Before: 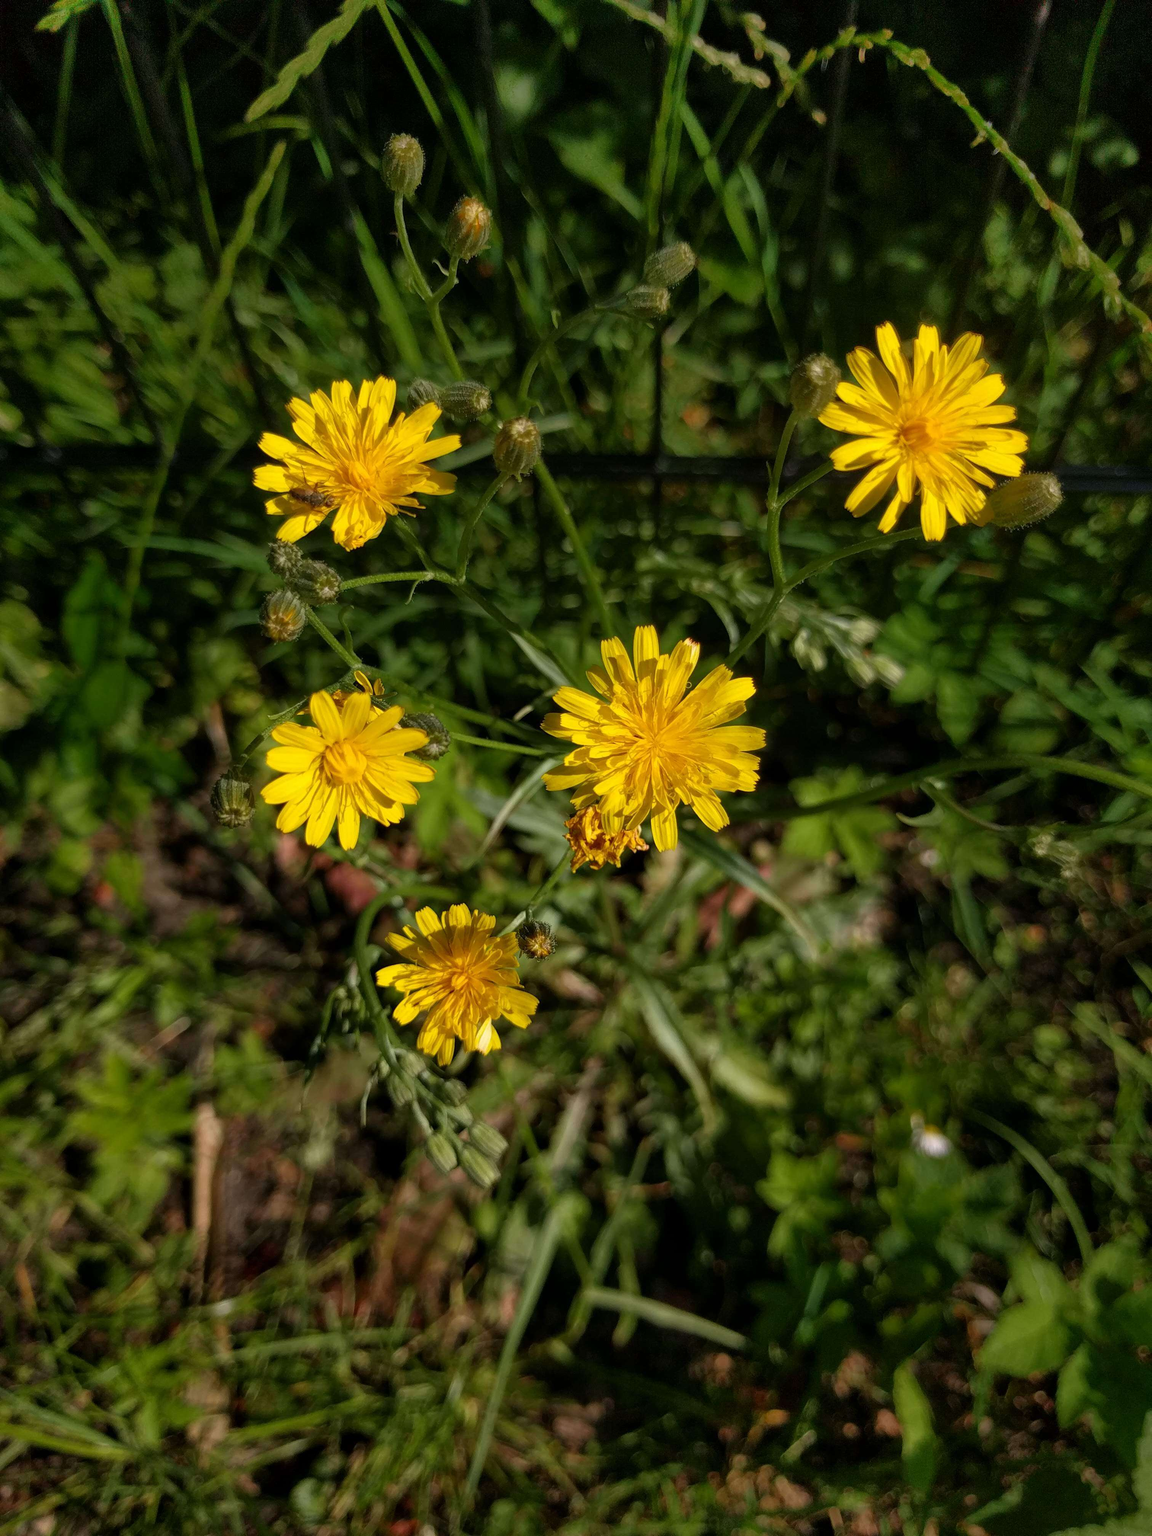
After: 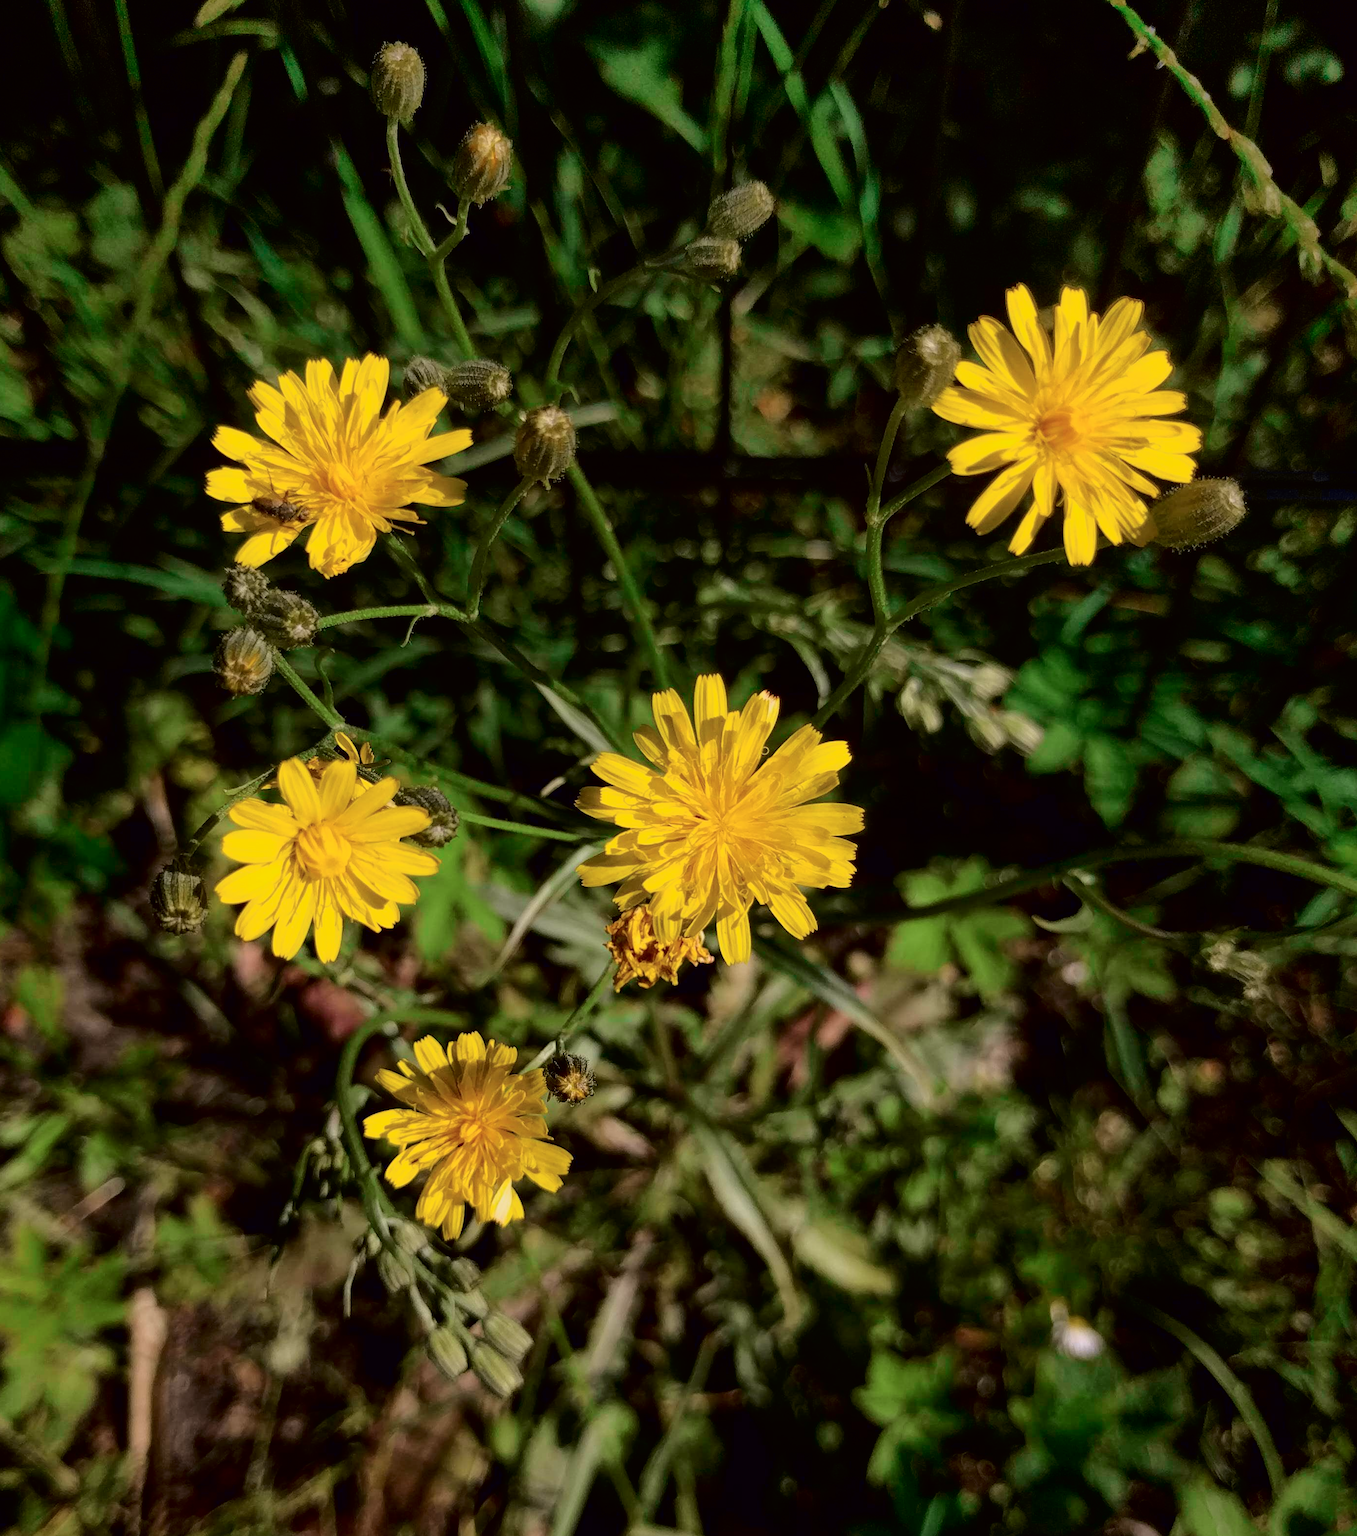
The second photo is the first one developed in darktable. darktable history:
white balance: red 0.986, blue 1.01
crop: left 8.155%, top 6.611%, bottom 15.385%
tone curve: curves: ch0 [(0.003, 0.003) (0.104, 0.026) (0.236, 0.181) (0.401, 0.443) (0.495, 0.55) (0.625, 0.67) (0.819, 0.841) (0.96, 0.899)]; ch1 [(0, 0) (0.161, 0.092) (0.37, 0.302) (0.424, 0.402) (0.45, 0.466) (0.495, 0.51) (0.573, 0.571) (0.638, 0.641) (0.751, 0.741) (1, 1)]; ch2 [(0, 0) (0.352, 0.403) (0.466, 0.443) (0.524, 0.526) (0.56, 0.556) (1, 1)], color space Lab, independent channels, preserve colors none
